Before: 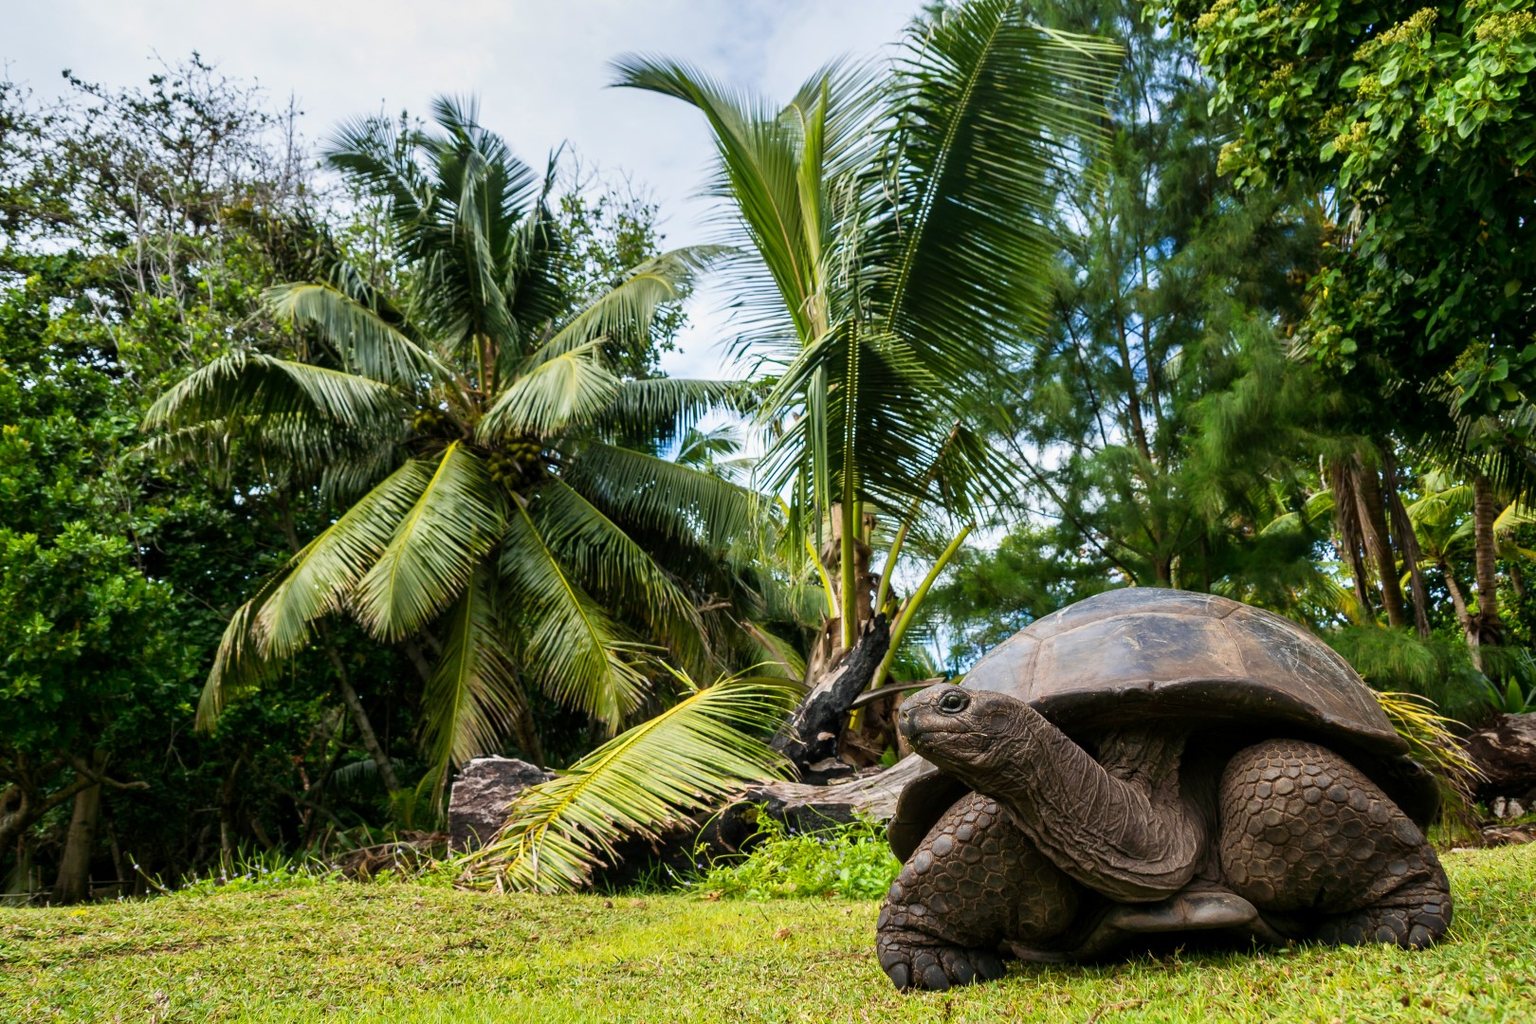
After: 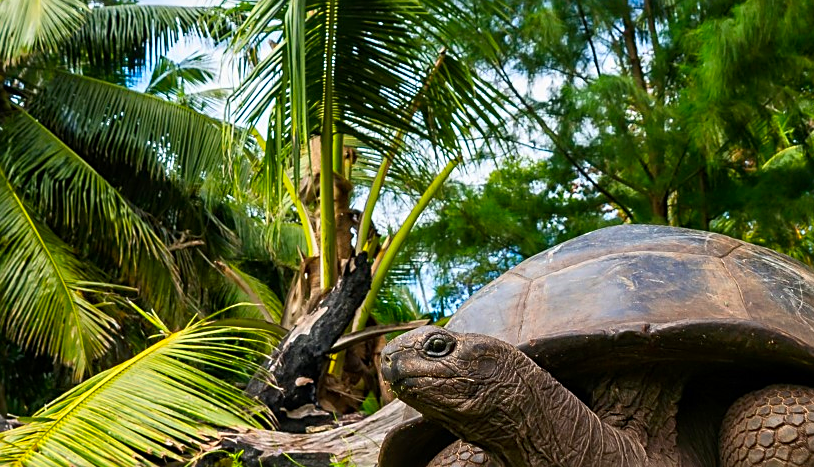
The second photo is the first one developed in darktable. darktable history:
crop: left 35.03%, top 36.625%, right 14.663%, bottom 20.057%
color correction: saturation 1.34
sharpen: on, module defaults
